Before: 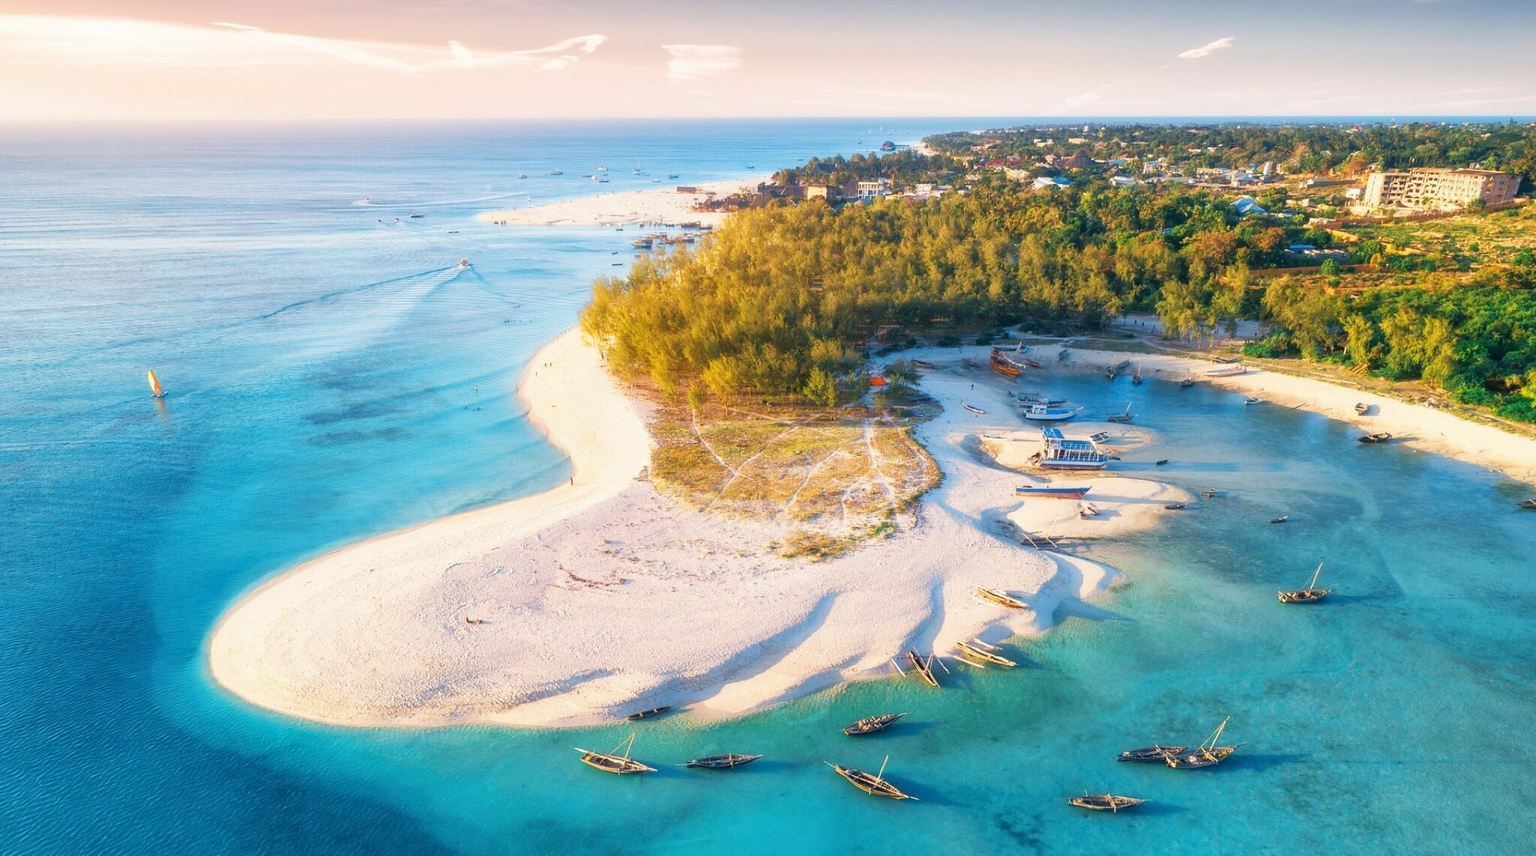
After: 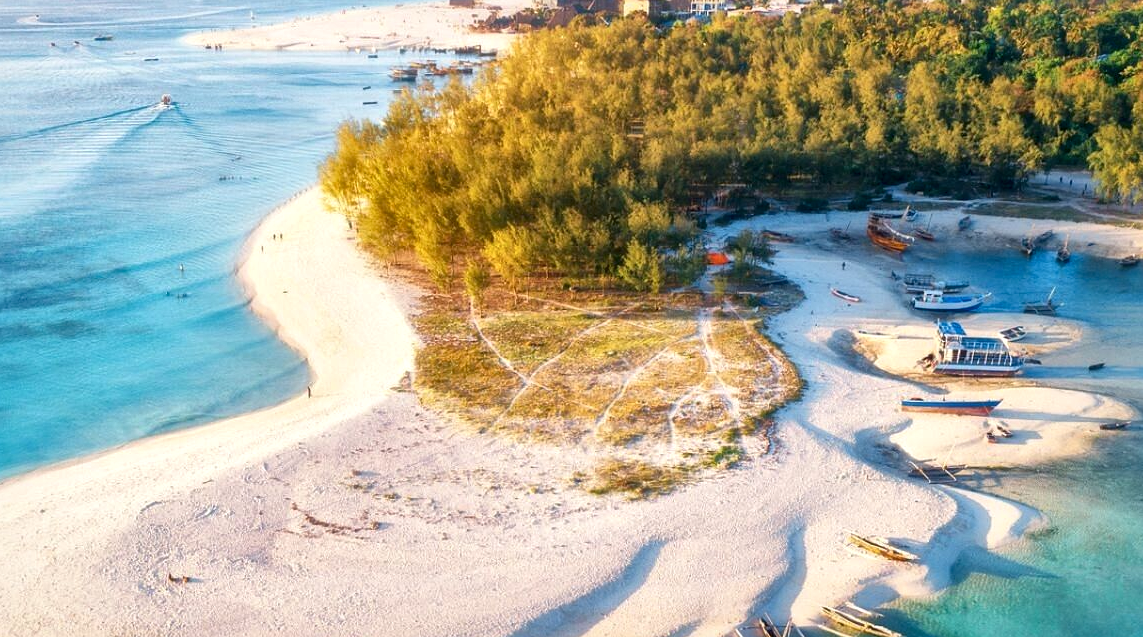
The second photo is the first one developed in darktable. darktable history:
color balance: mode lift, gamma, gain (sRGB), lift [0.97, 1, 1, 1], gamma [1.03, 1, 1, 1]
crop and rotate: left 22.13%, top 22.054%, right 22.026%, bottom 22.102%
local contrast: mode bilateral grid, contrast 20, coarseness 50, detail 159%, midtone range 0.2
